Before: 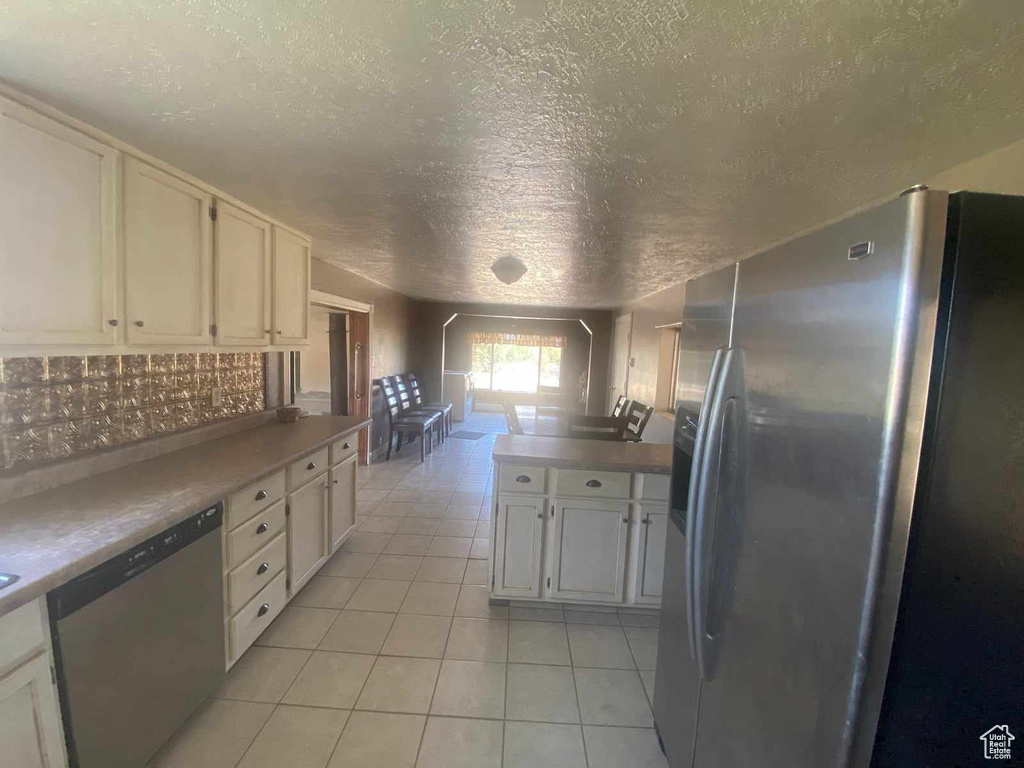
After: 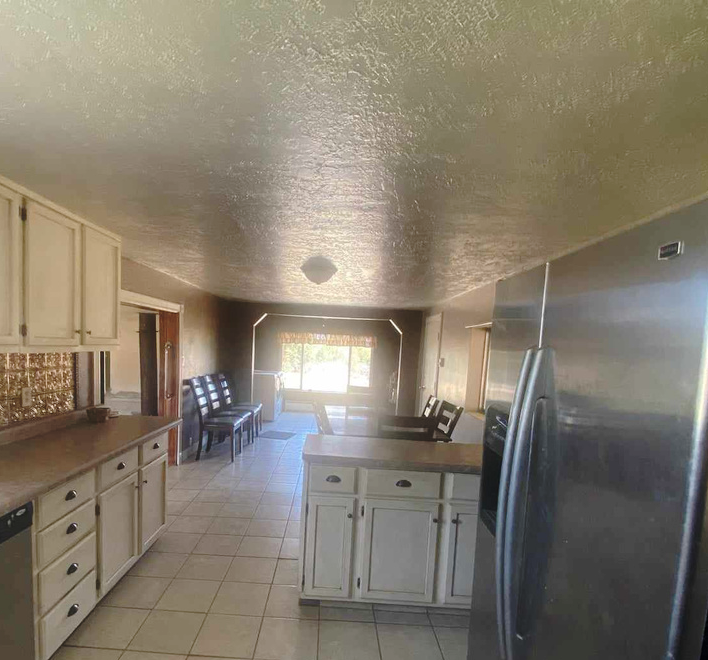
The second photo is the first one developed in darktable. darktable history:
tone equalizer: on, module defaults
crop: left 18.593%, right 12.233%, bottom 14.024%
base curve: curves: ch0 [(0, 0) (0.073, 0.04) (0.157, 0.139) (0.492, 0.492) (0.758, 0.758) (1, 1)], preserve colors none
